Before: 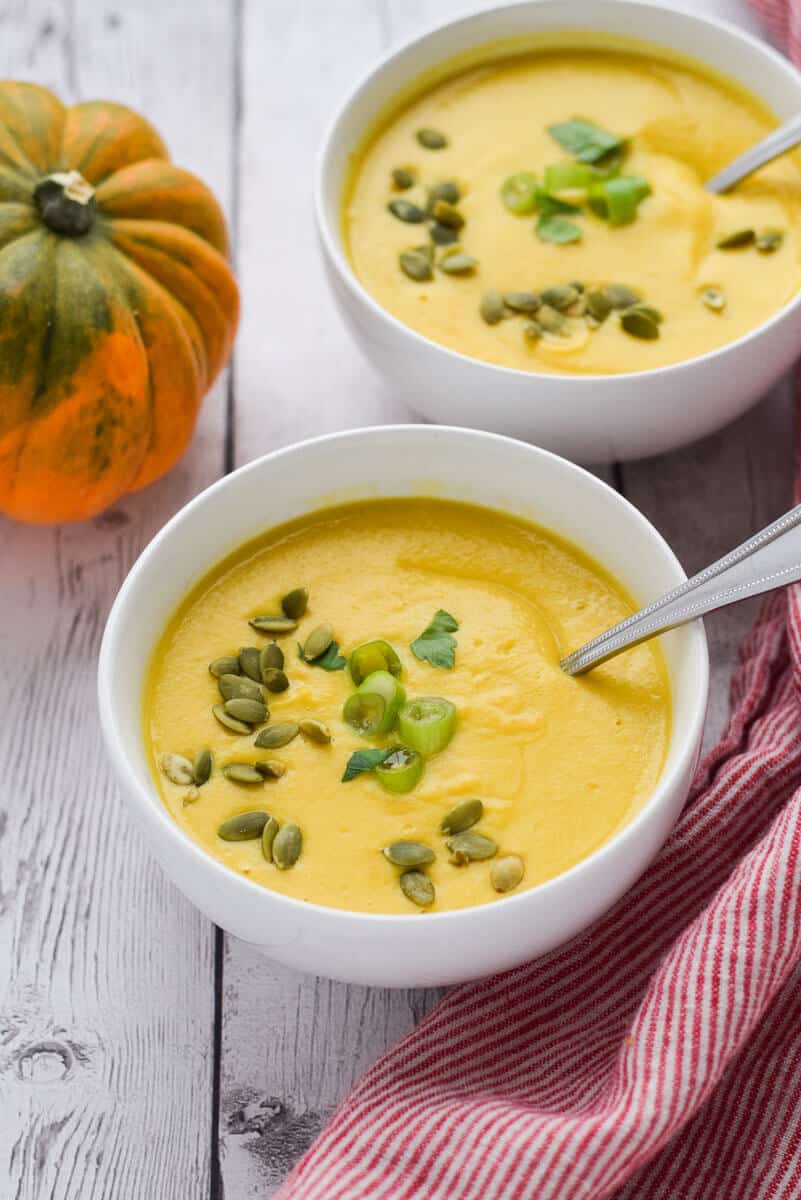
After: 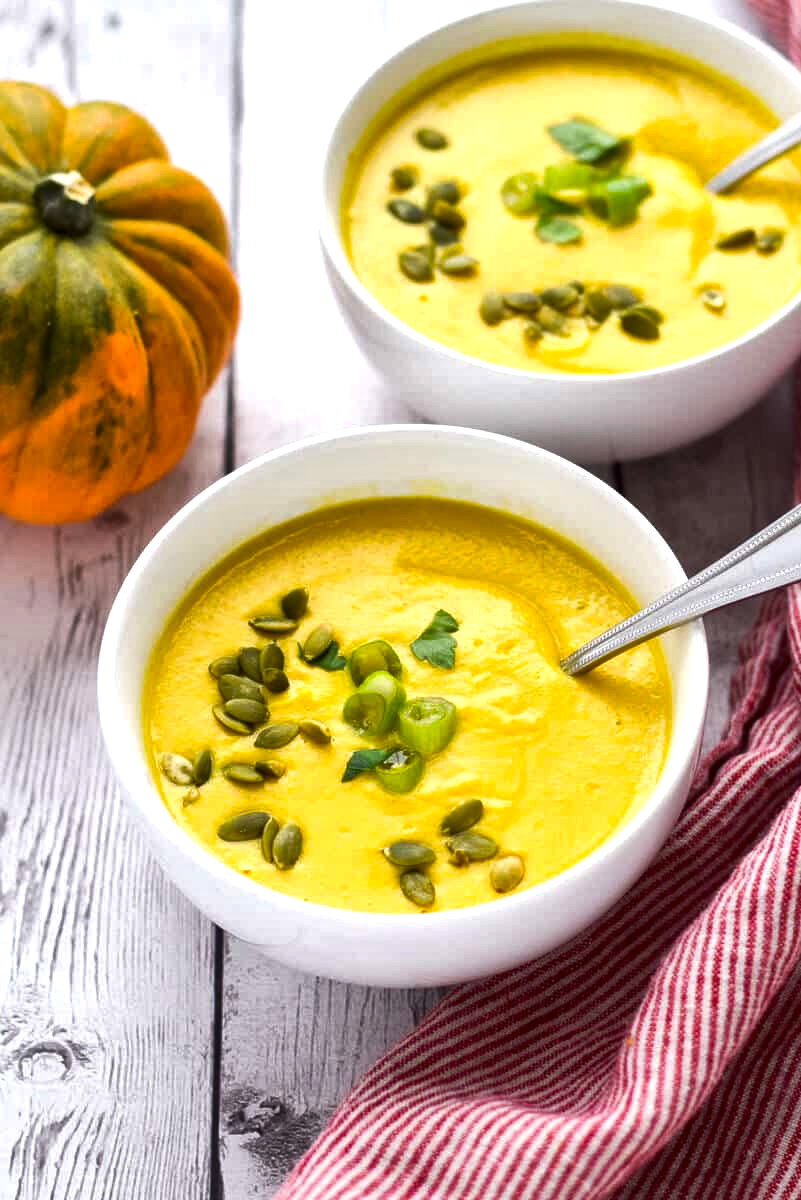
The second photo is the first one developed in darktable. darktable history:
color balance rgb: perceptual saturation grading › global saturation 19.898%, perceptual brilliance grading › global brilliance 15.748%, perceptual brilliance grading › shadows -35.579%
local contrast: mode bilateral grid, contrast 20, coarseness 49, detail 148%, midtone range 0.2
